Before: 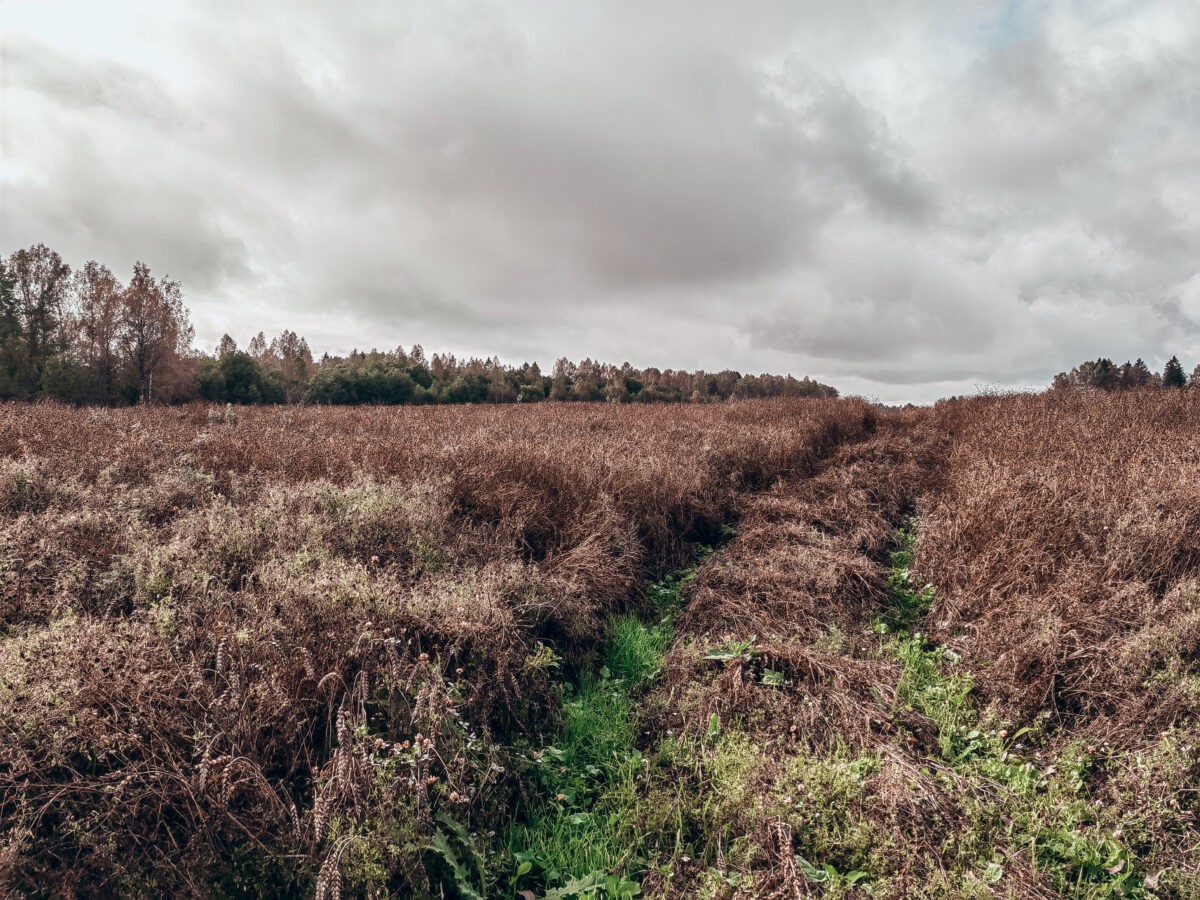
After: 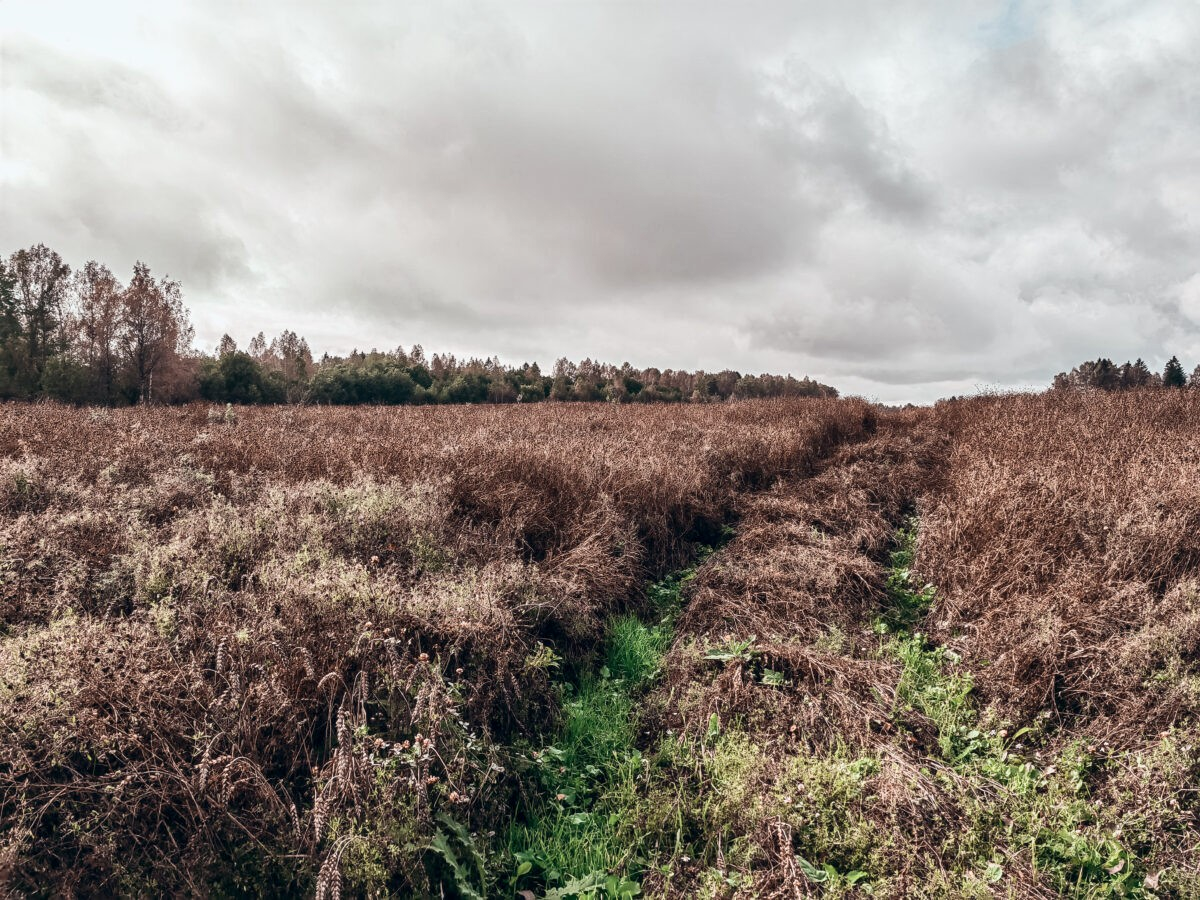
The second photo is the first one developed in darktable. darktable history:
local contrast: mode bilateral grid, contrast 10, coarseness 24, detail 115%, midtone range 0.2
contrast brightness saturation: contrast 0.153, brightness 0.049
tone equalizer: edges refinement/feathering 500, mask exposure compensation -1.57 EV, preserve details guided filter
